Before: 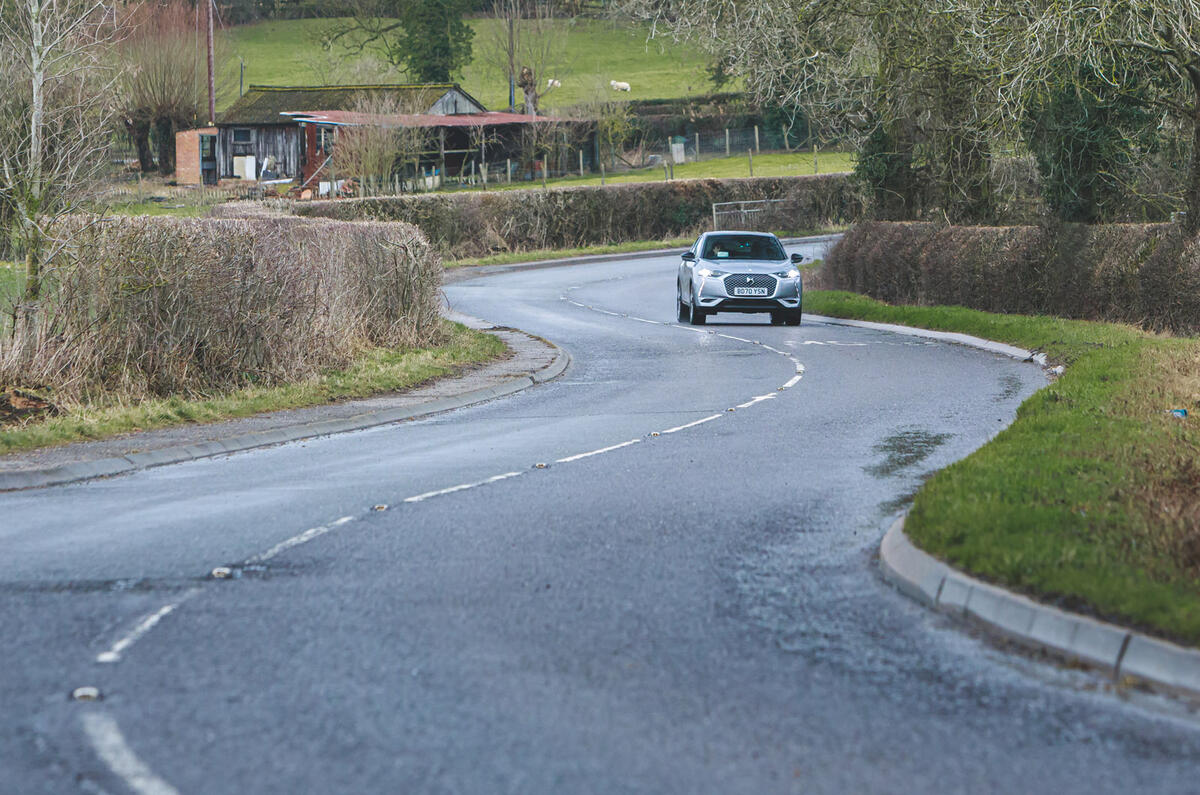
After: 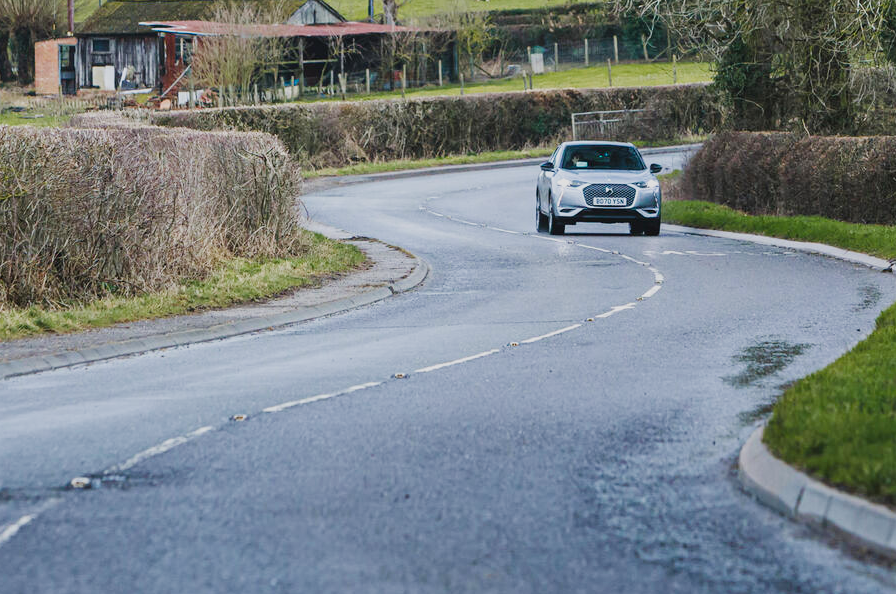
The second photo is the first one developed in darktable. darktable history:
sigmoid: on, module defaults
crop and rotate: left 11.831%, top 11.346%, right 13.429%, bottom 13.899%
